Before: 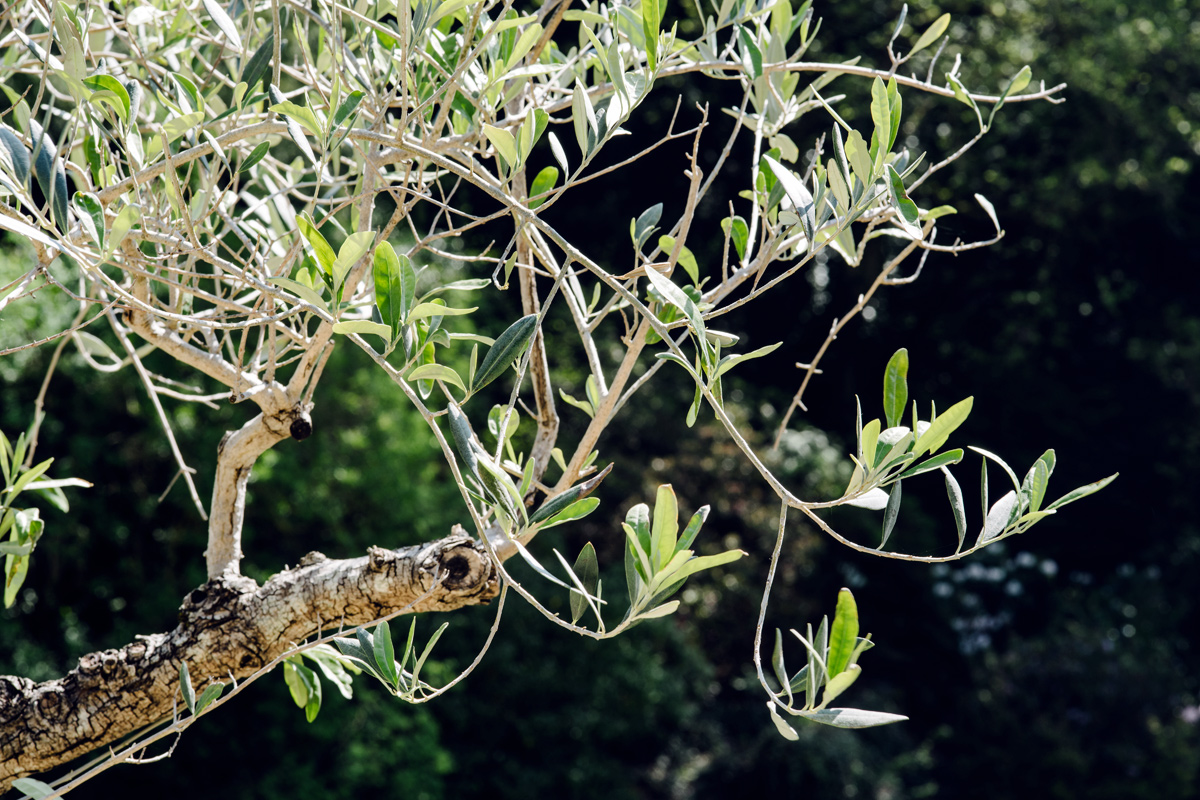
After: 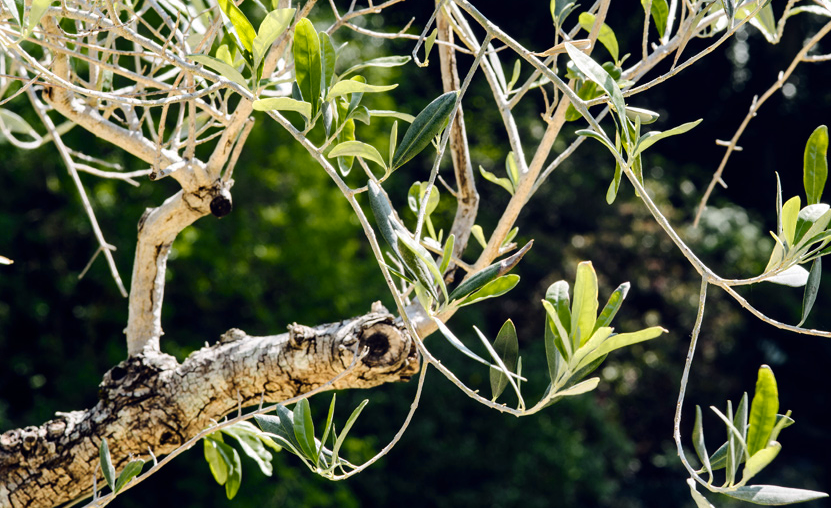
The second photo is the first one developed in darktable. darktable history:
color zones: curves: ch0 [(0.099, 0.624) (0.257, 0.596) (0.384, 0.376) (0.529, 0.492) (0.697, 0.564) (0.768, 0.532) (0.908, 0.644)]; ch1 [(0.112, 0.564) (0.254, 0.612) (0.432, 0.676) (0.592, 0.456) (0.743, 0.684) (0.888, 0.536)]; ch2 [(0.25, 0.5) (0.469, 0.36) (0.75, 0.5)]
crop: left 6.679%, top 27.922%, right 24.045%, bottom 8.572%
